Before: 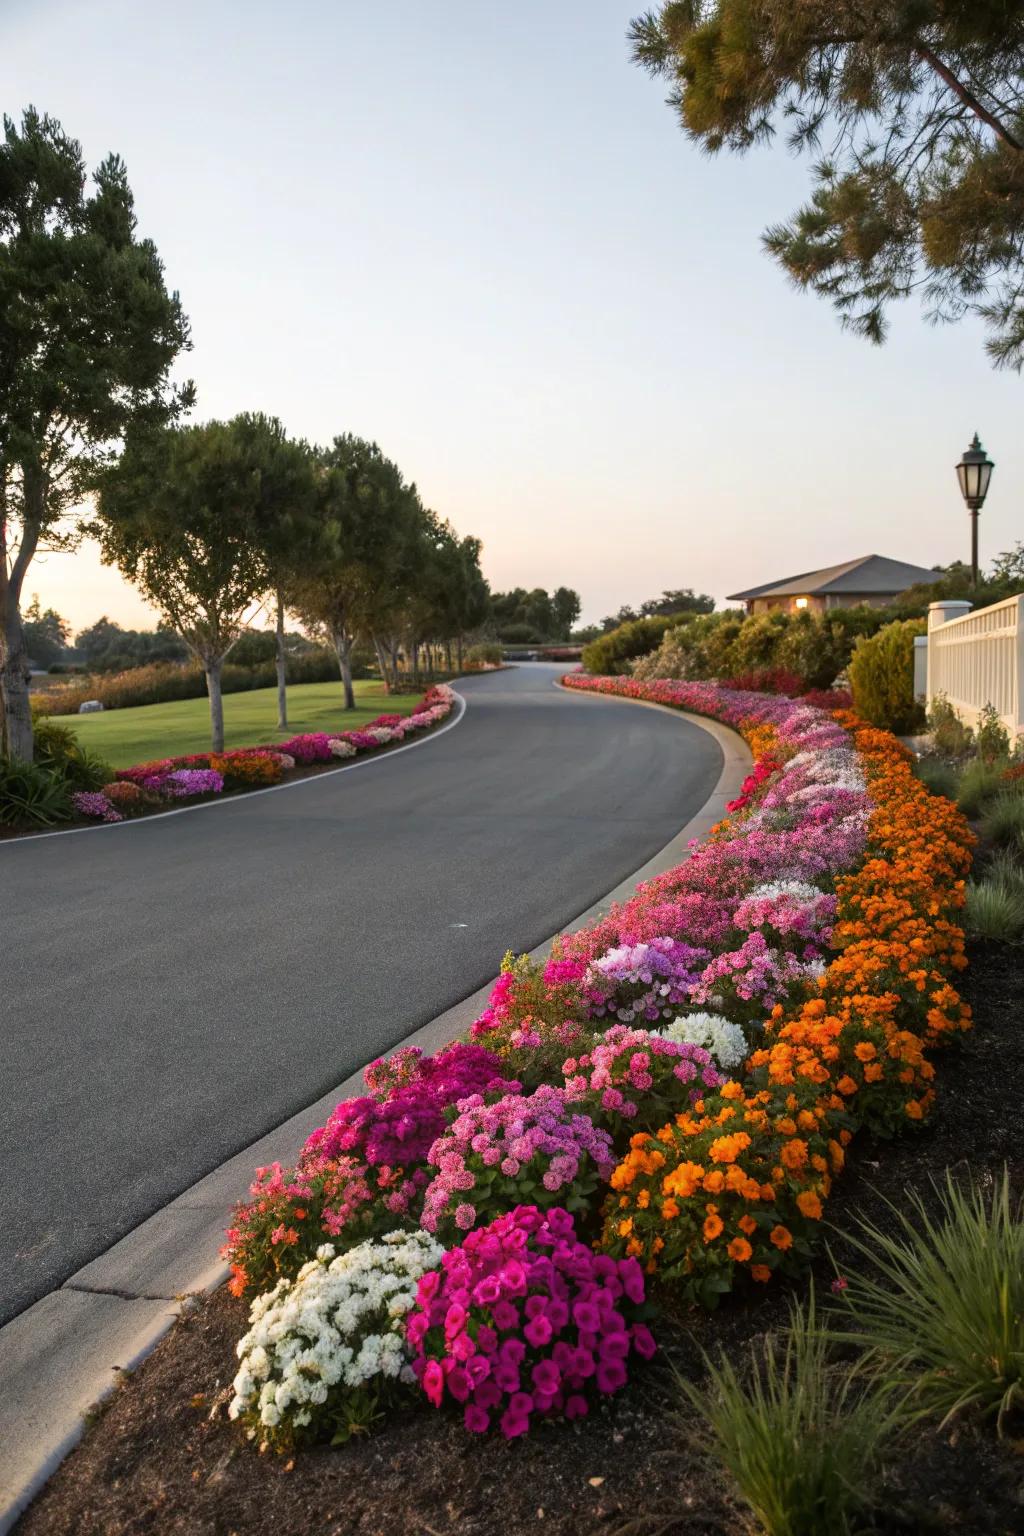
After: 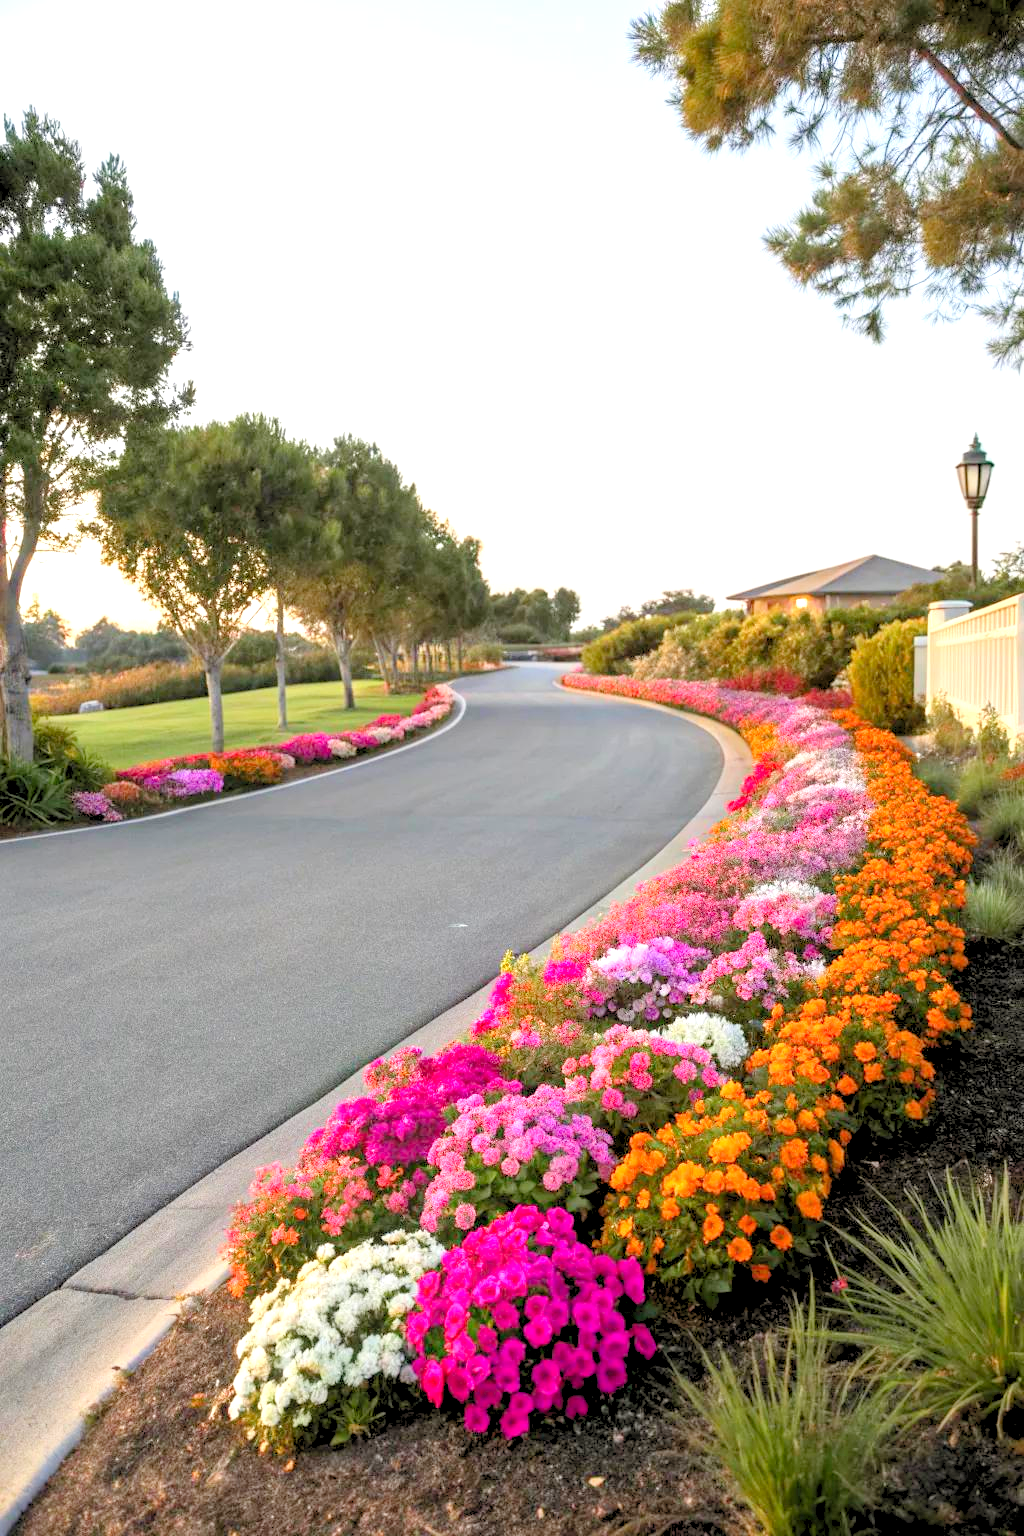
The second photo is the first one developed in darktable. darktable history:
levels: levels [0.072, 0.414, 0.976]
exposure: exposure 0.749 EV, compensate exposure bias true, compensate highlight preservation false
